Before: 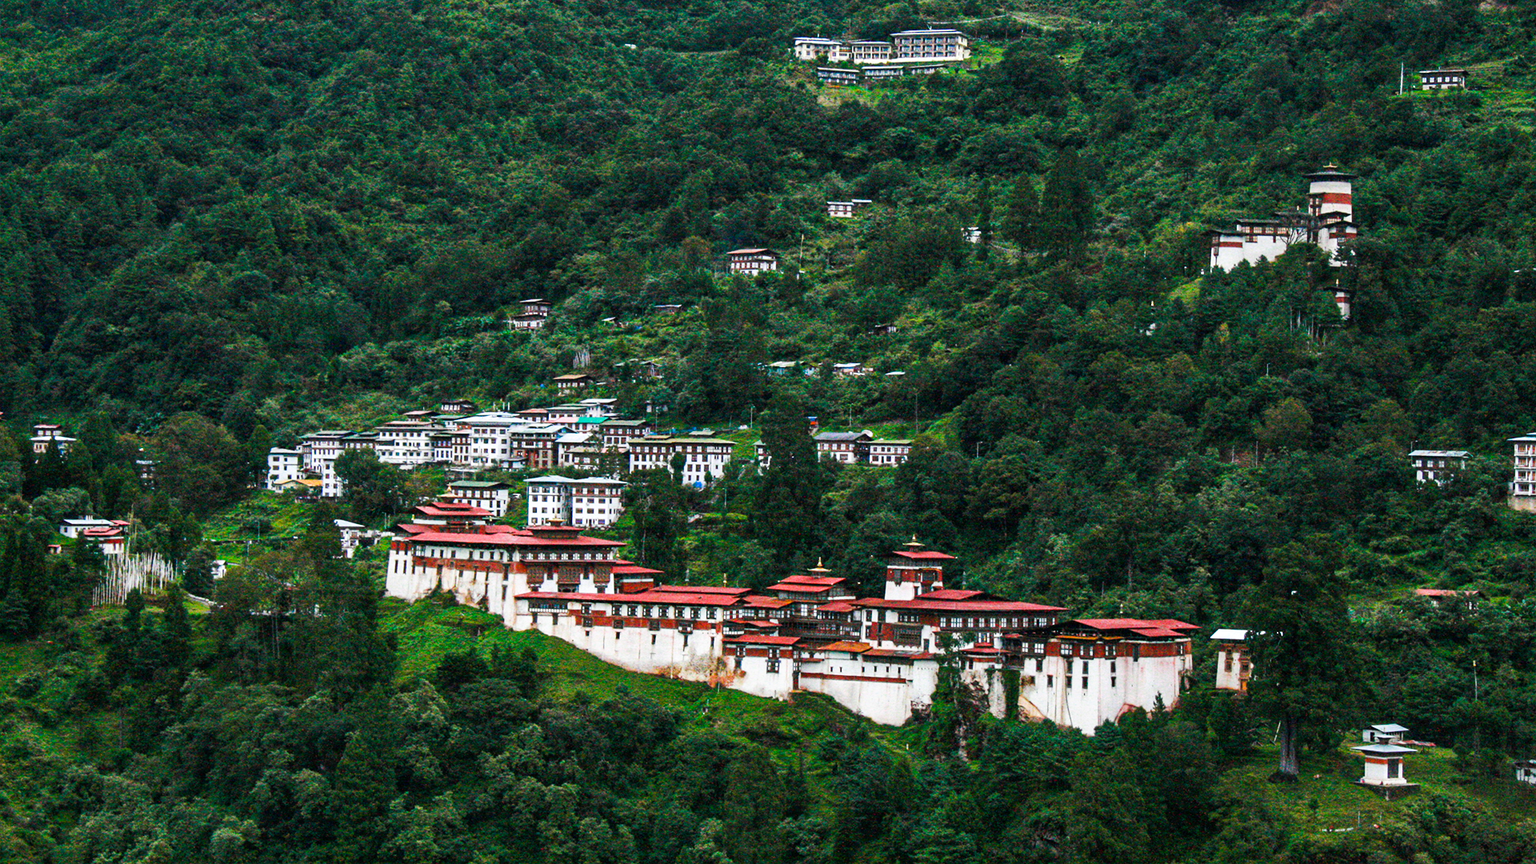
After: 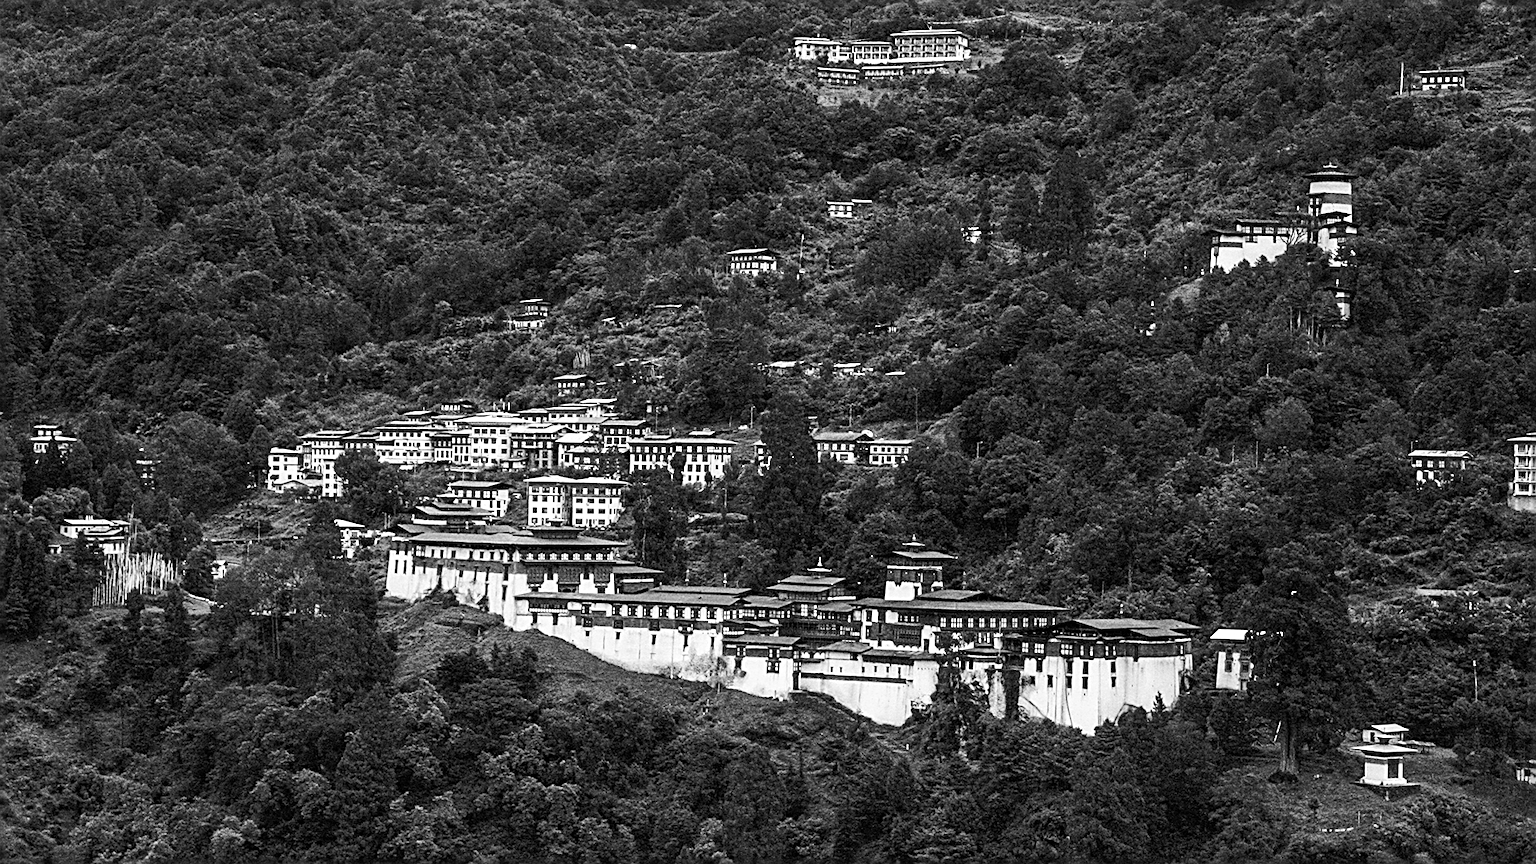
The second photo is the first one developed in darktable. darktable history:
sharpen: radius 2.584, amount 0.688
contrast brightness saturation: contrast 0.1, brightness 0.02, saturation 0.02
monochrome: on, module defaults
